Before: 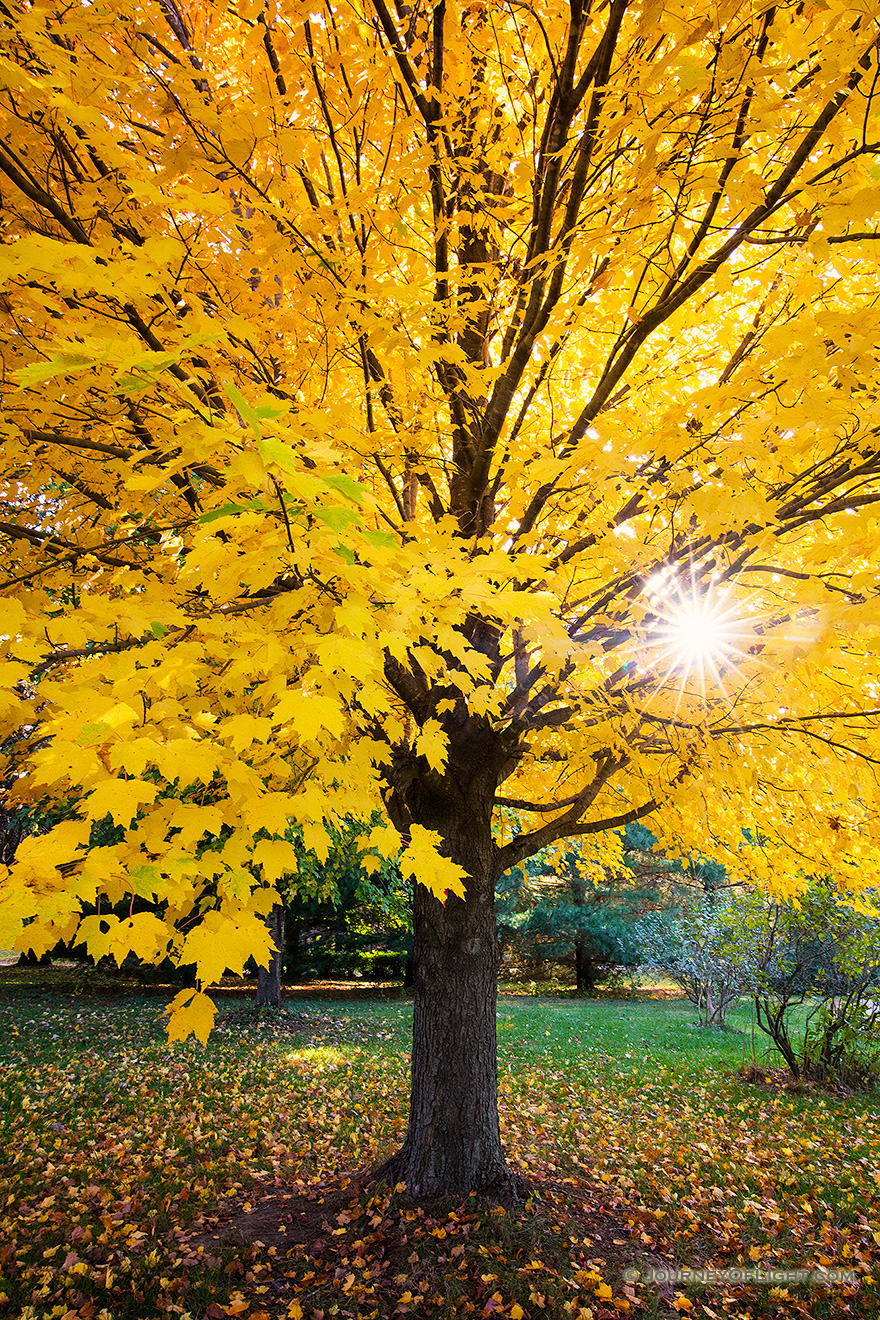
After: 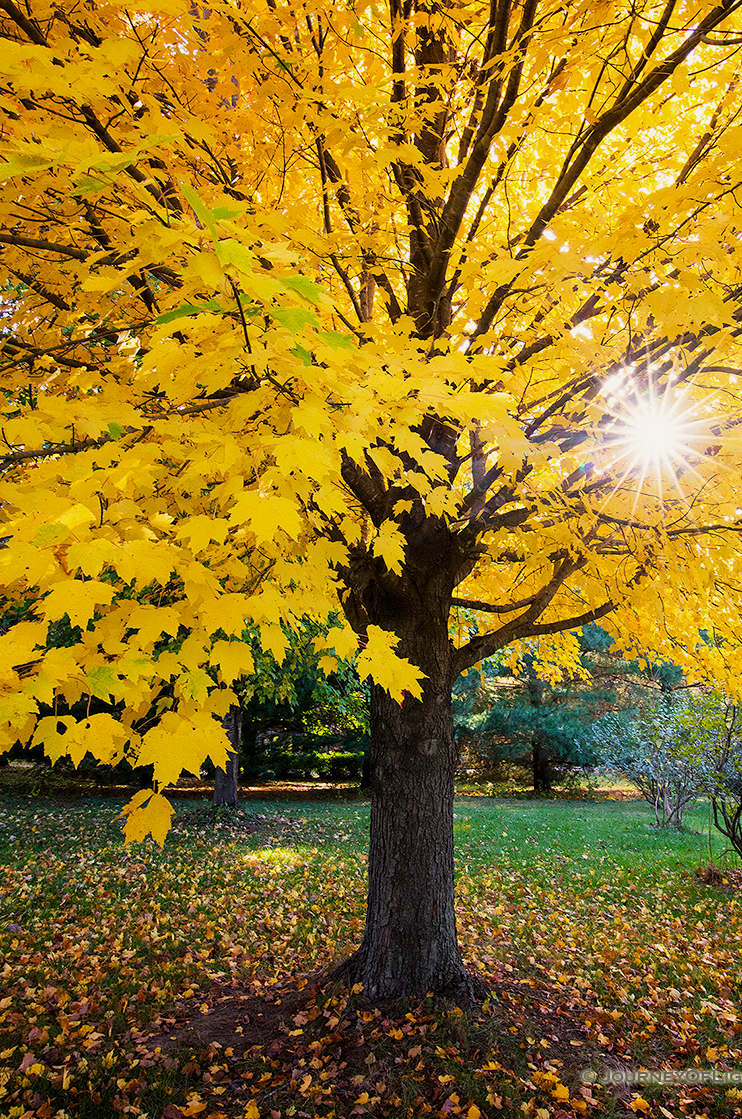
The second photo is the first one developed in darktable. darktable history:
exposure: black level correction 0.001, exposure -0.122 EV, compensate exposure bias true, compensate highlight preservation false
crop and rotate: left 5.012%, top 15.222%, right 10.65%
